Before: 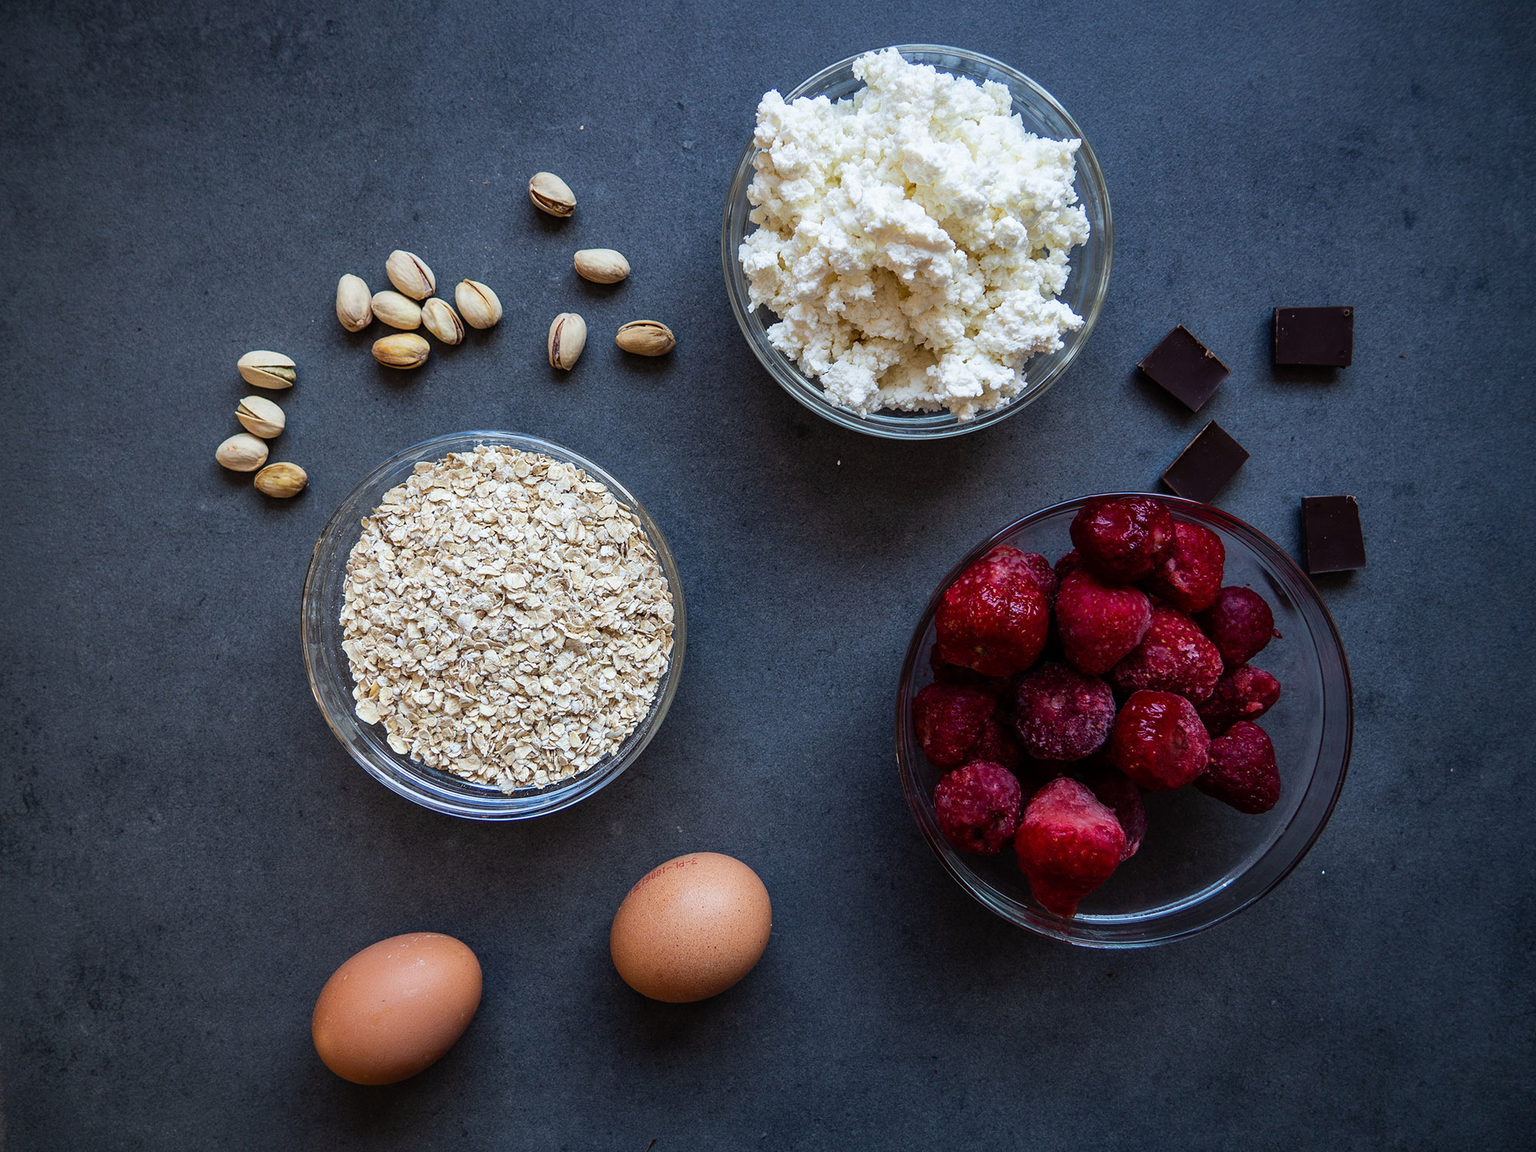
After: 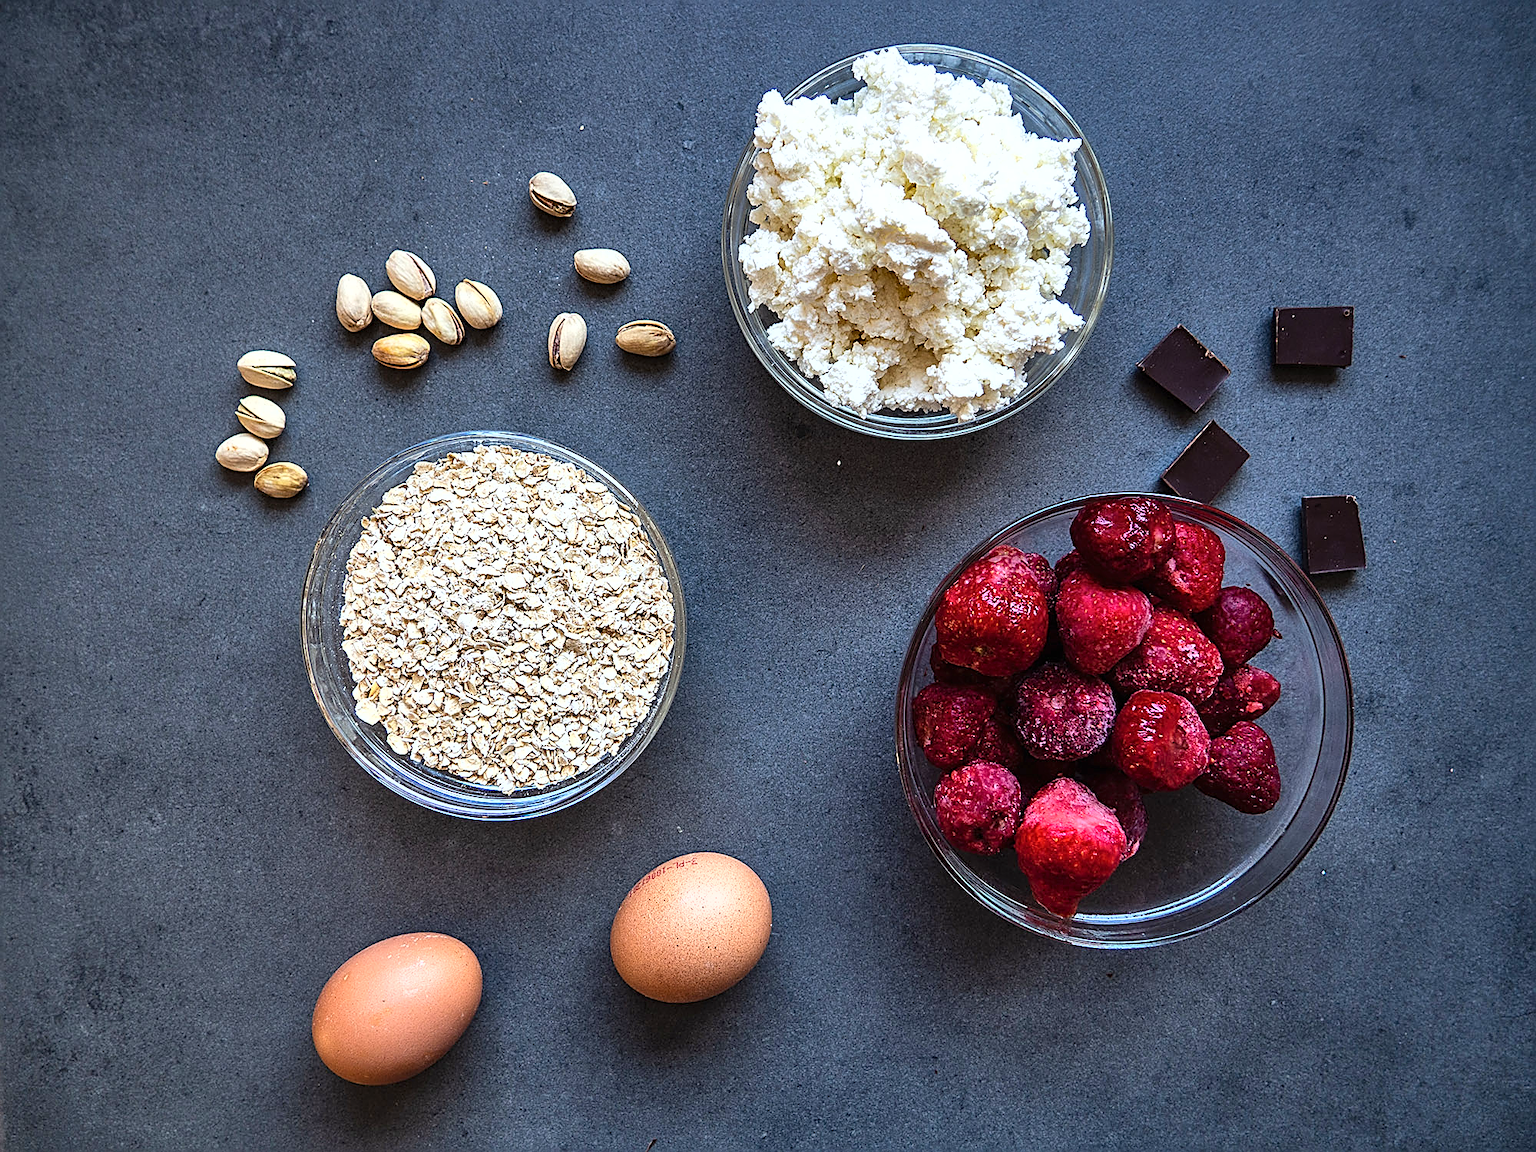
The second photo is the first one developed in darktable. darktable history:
sharpen: amount 1
exposure: black level correction 0, exposure 1 EV, compensate highlight preservation false
graduated density: on, module defaults
shadows and highlights: low approximation 0.01, soften with gaussian
